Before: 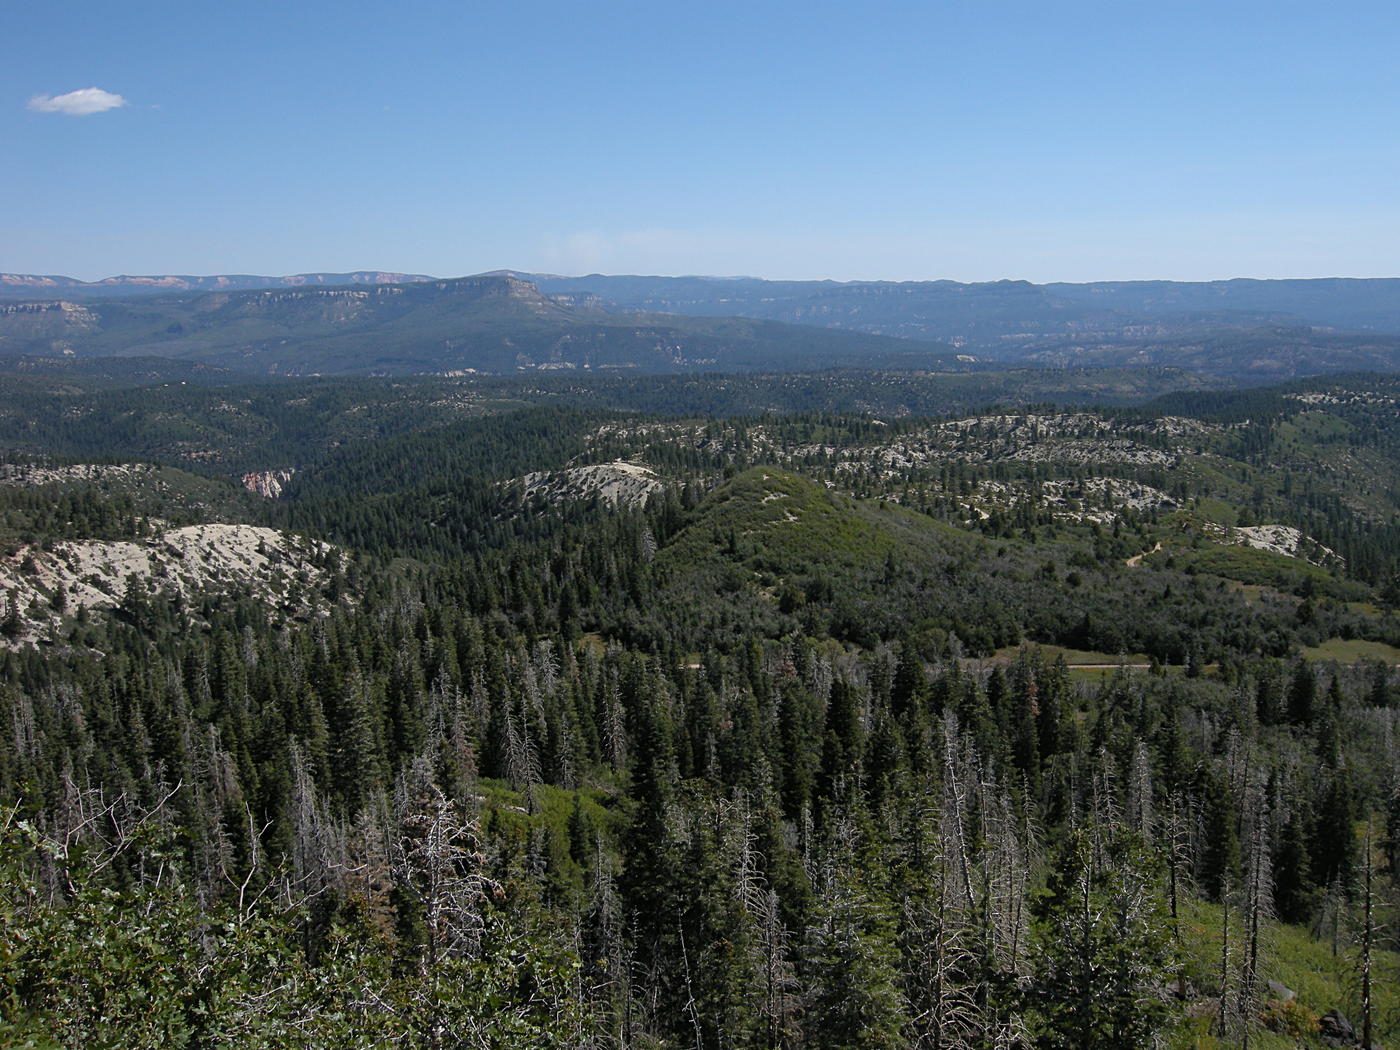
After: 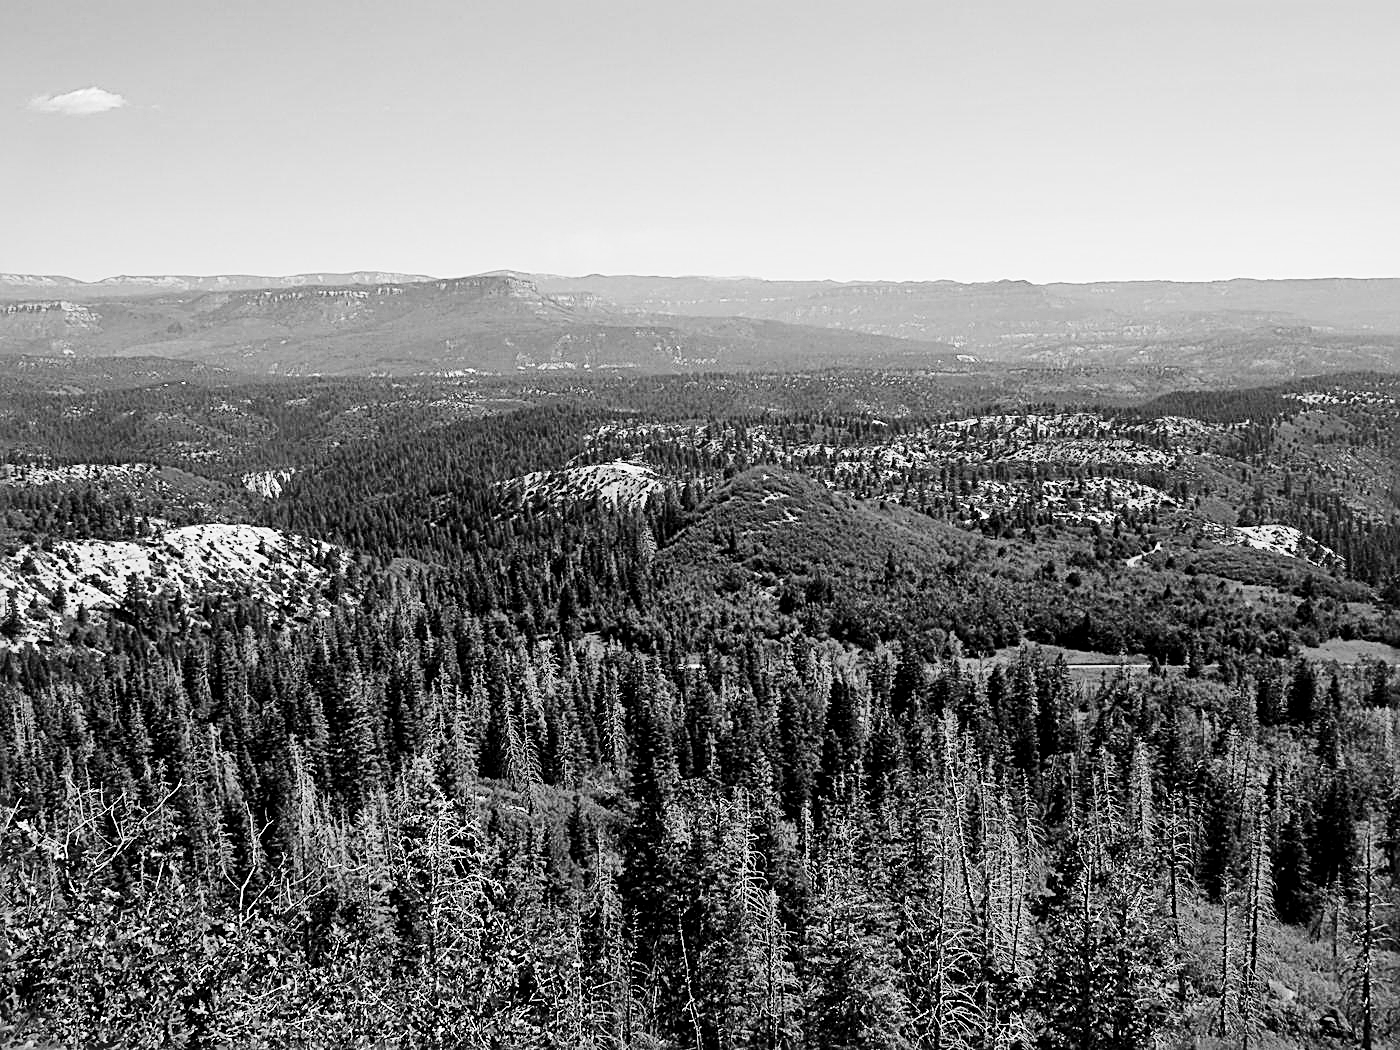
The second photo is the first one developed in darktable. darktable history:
filmic rgb: black relative exposure -7.65 EV, white relative exposure 4.56 EV, hardness 3.61
sharpen: radius 2.767
color calibration: output gray [0.31, 0.36, 0.33, 0], gray › normalize channels true, illuminant same as pipeline (D50), adaptation XYZ, x 0.346, y 0.359, gamut compression 0
local contrast: mode bilateral grid, contrast 20, coarseness 50, detail 120%, midtone range 0.2
exposure: black level correction 0, exposure 0.7 EV, compensate exposure bias true, compensate highlight preservation false
shadows and highlights: soften with gaussian
contrast brightness saturation: contrast 0.19, brightness -0.11, saturation 0.21
white balance: red 1.188, blue 1.11
